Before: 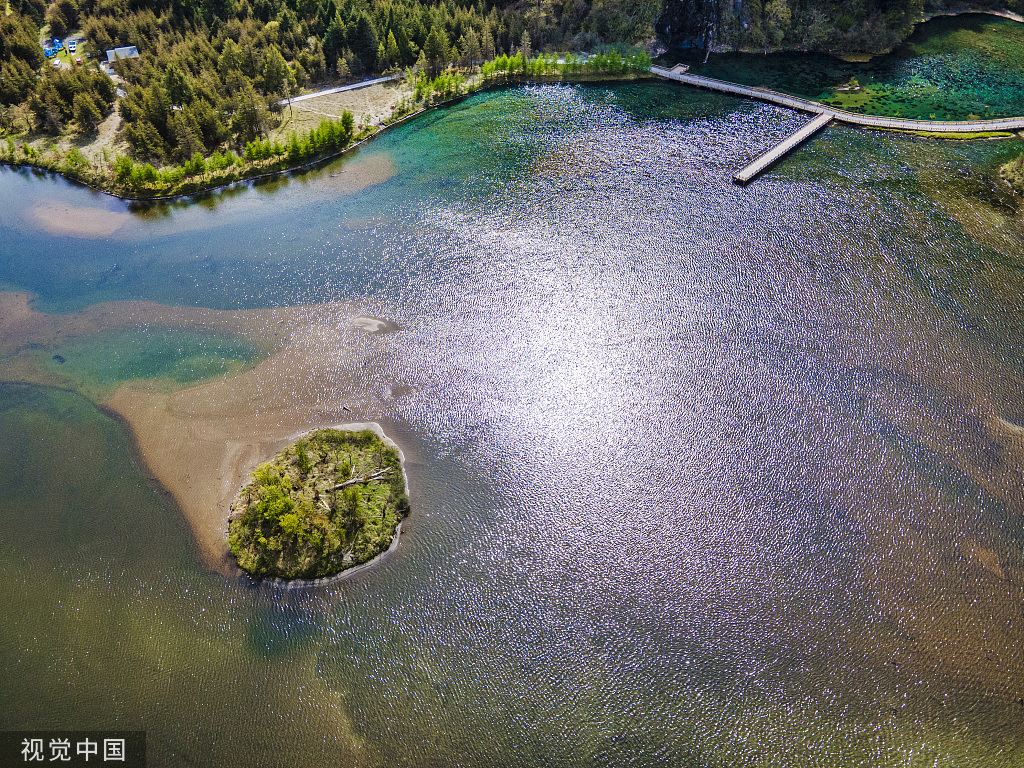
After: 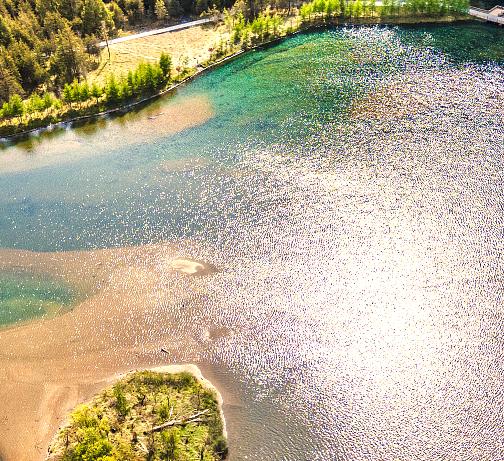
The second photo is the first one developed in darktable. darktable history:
crop: left 17.835%, top 7.675%, right 32.881%, bottom 32.213%
white balance: red 1.123, blue 0.83
exposure: exposure 0.781 EV, compensate highlight preservation false
